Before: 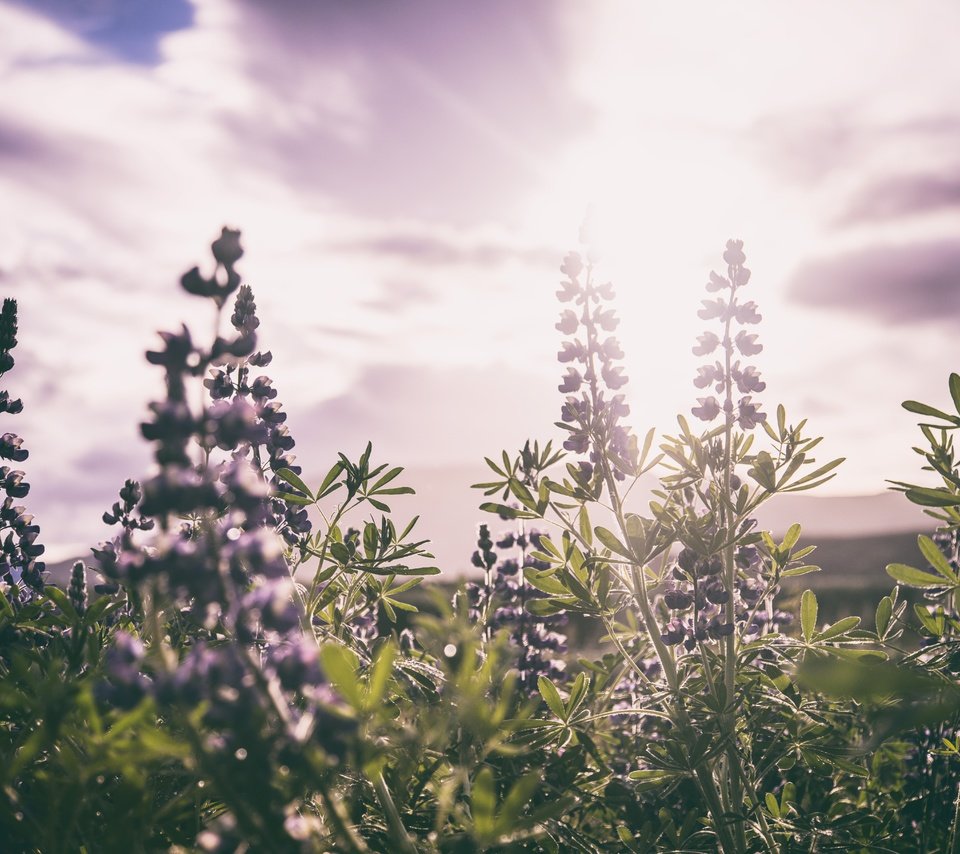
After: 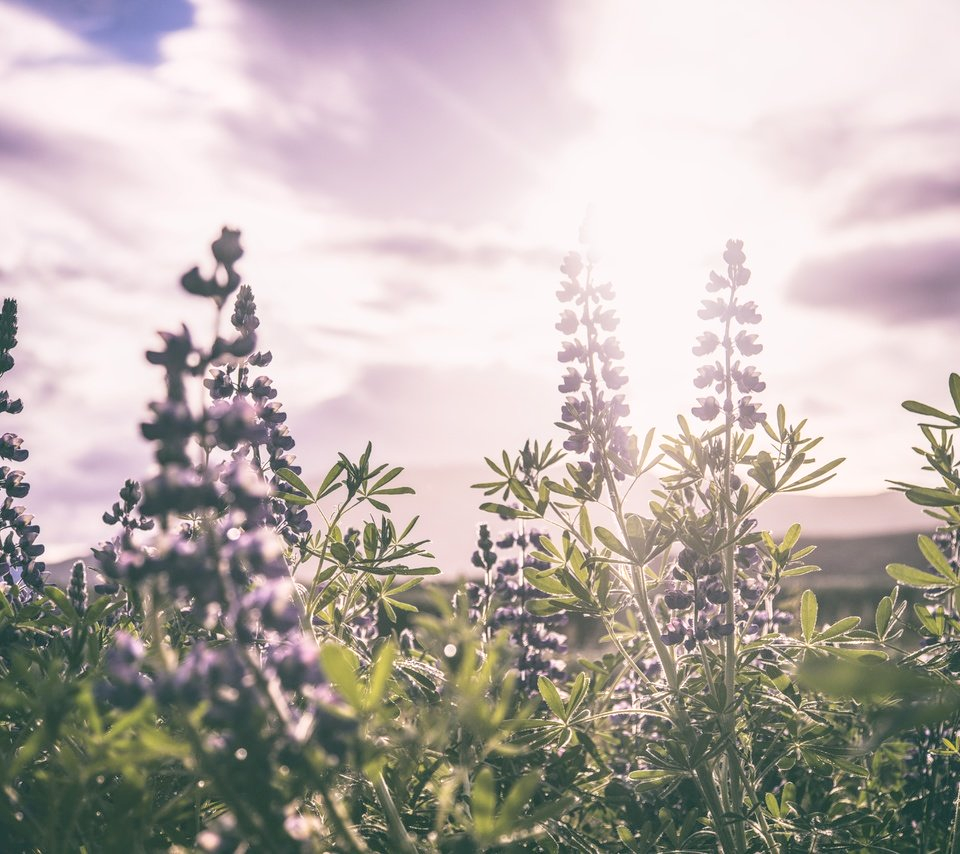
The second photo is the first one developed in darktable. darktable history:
contrast brightness saturation: brightness 0.148
local contrast: on, module defaults
